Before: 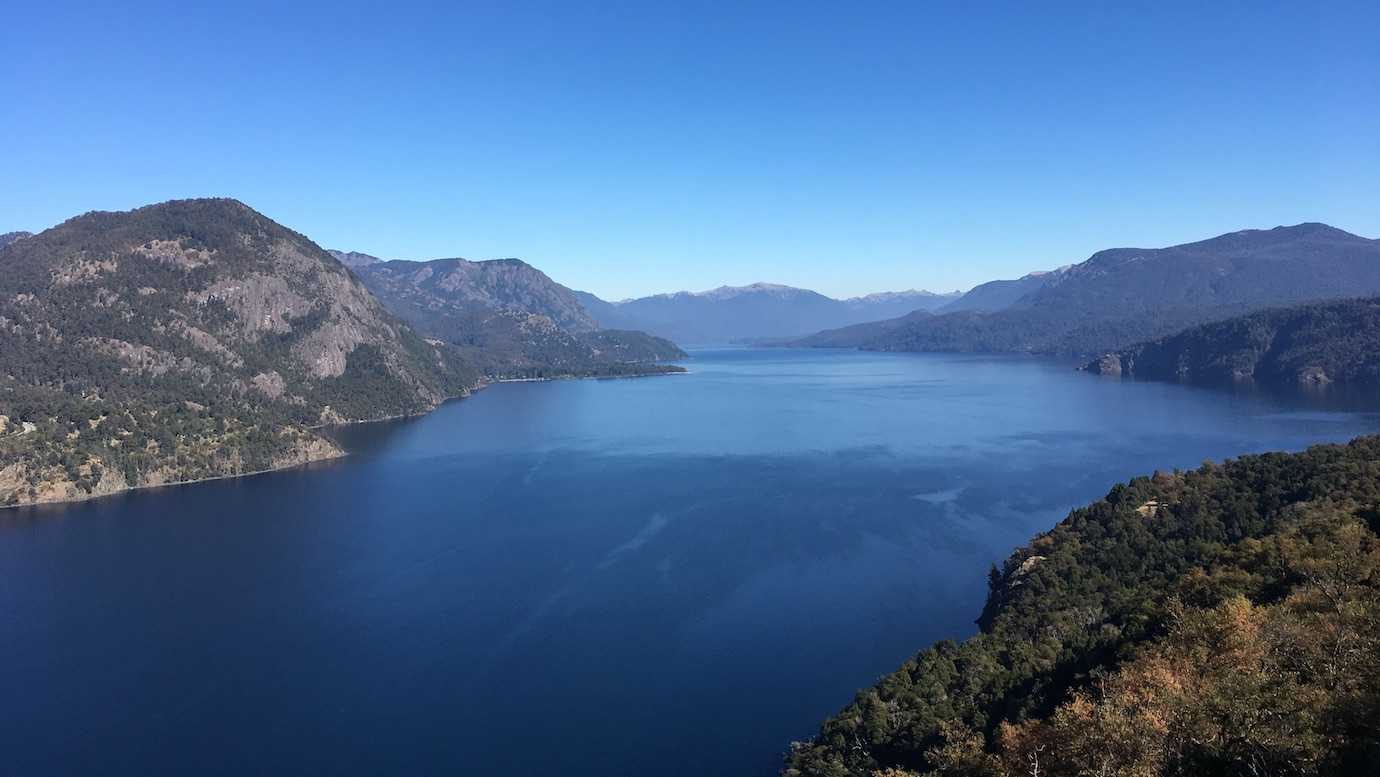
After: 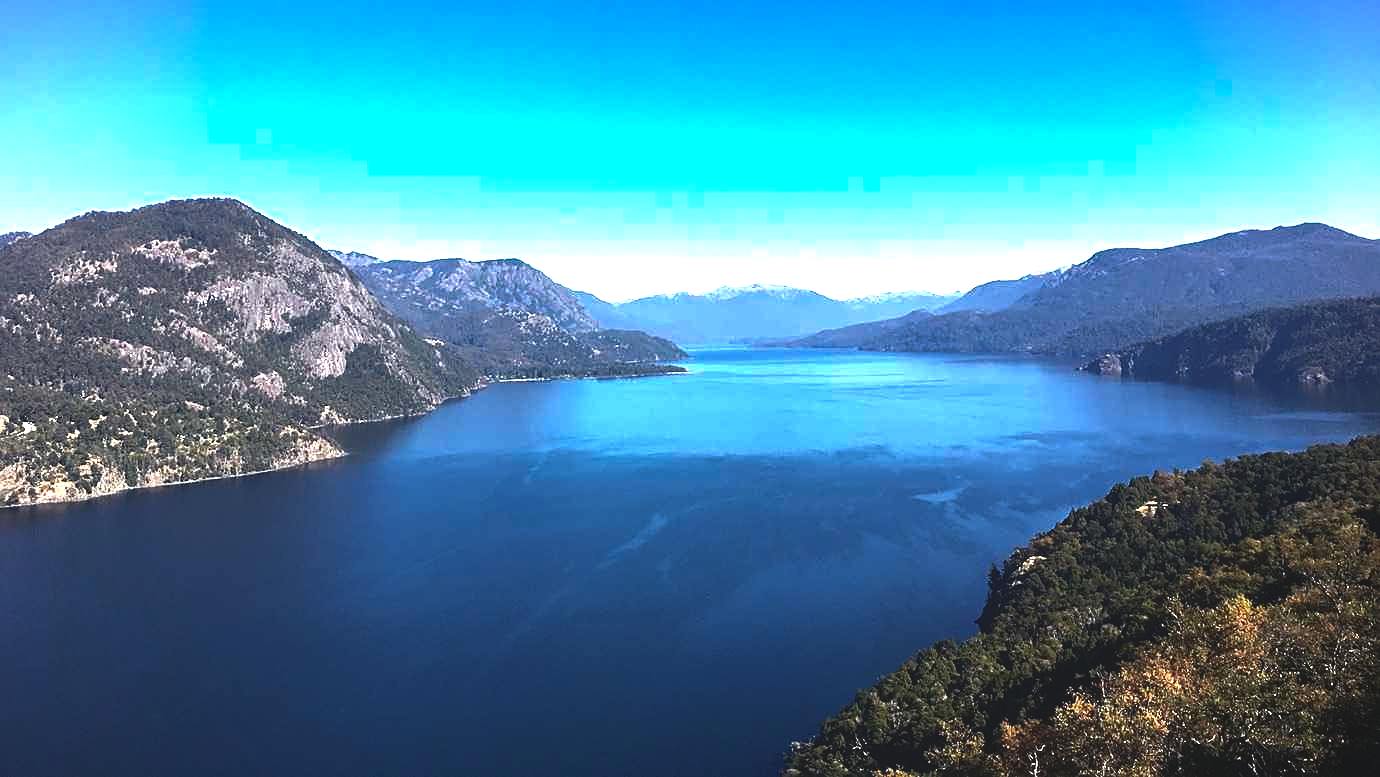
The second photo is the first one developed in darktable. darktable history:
color balance rgb: power › hue 329.33°, highlights gain › luminance 14.861%, perceptual saturation grading › global saturation 0.424%, perceptual brilliance grading › highlights 74.312%, perceptual brilliance grading › shadows -30.172%
sharpen: on, module defaults
vignetting: fall-off radius 61.01%, brightness -0.413, saturation -0.289
contrast brightness saturation: contrast -0.198, saturation 0.189
